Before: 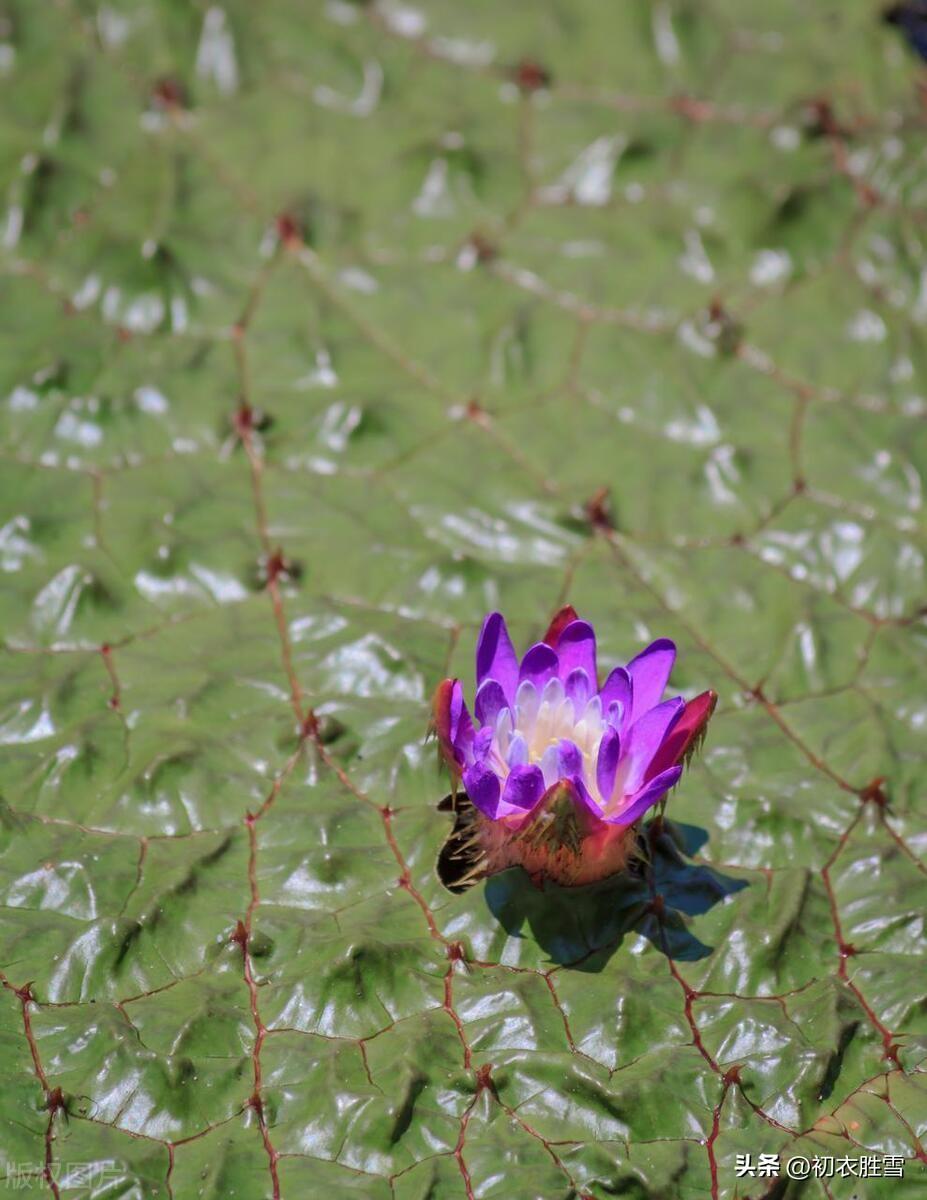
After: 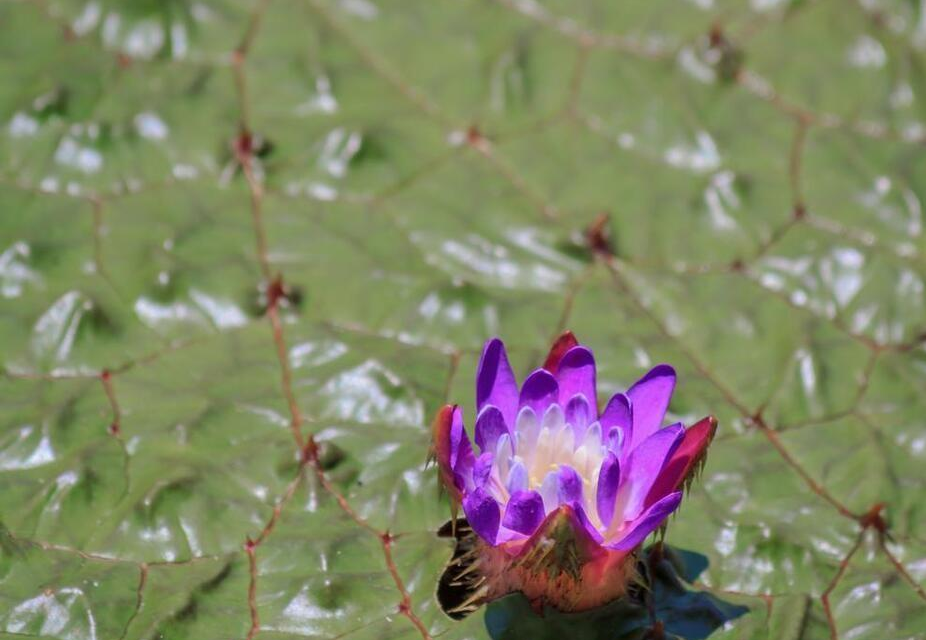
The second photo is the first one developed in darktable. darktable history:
crop and rotate: top 22.843%, bottom 23.756%
